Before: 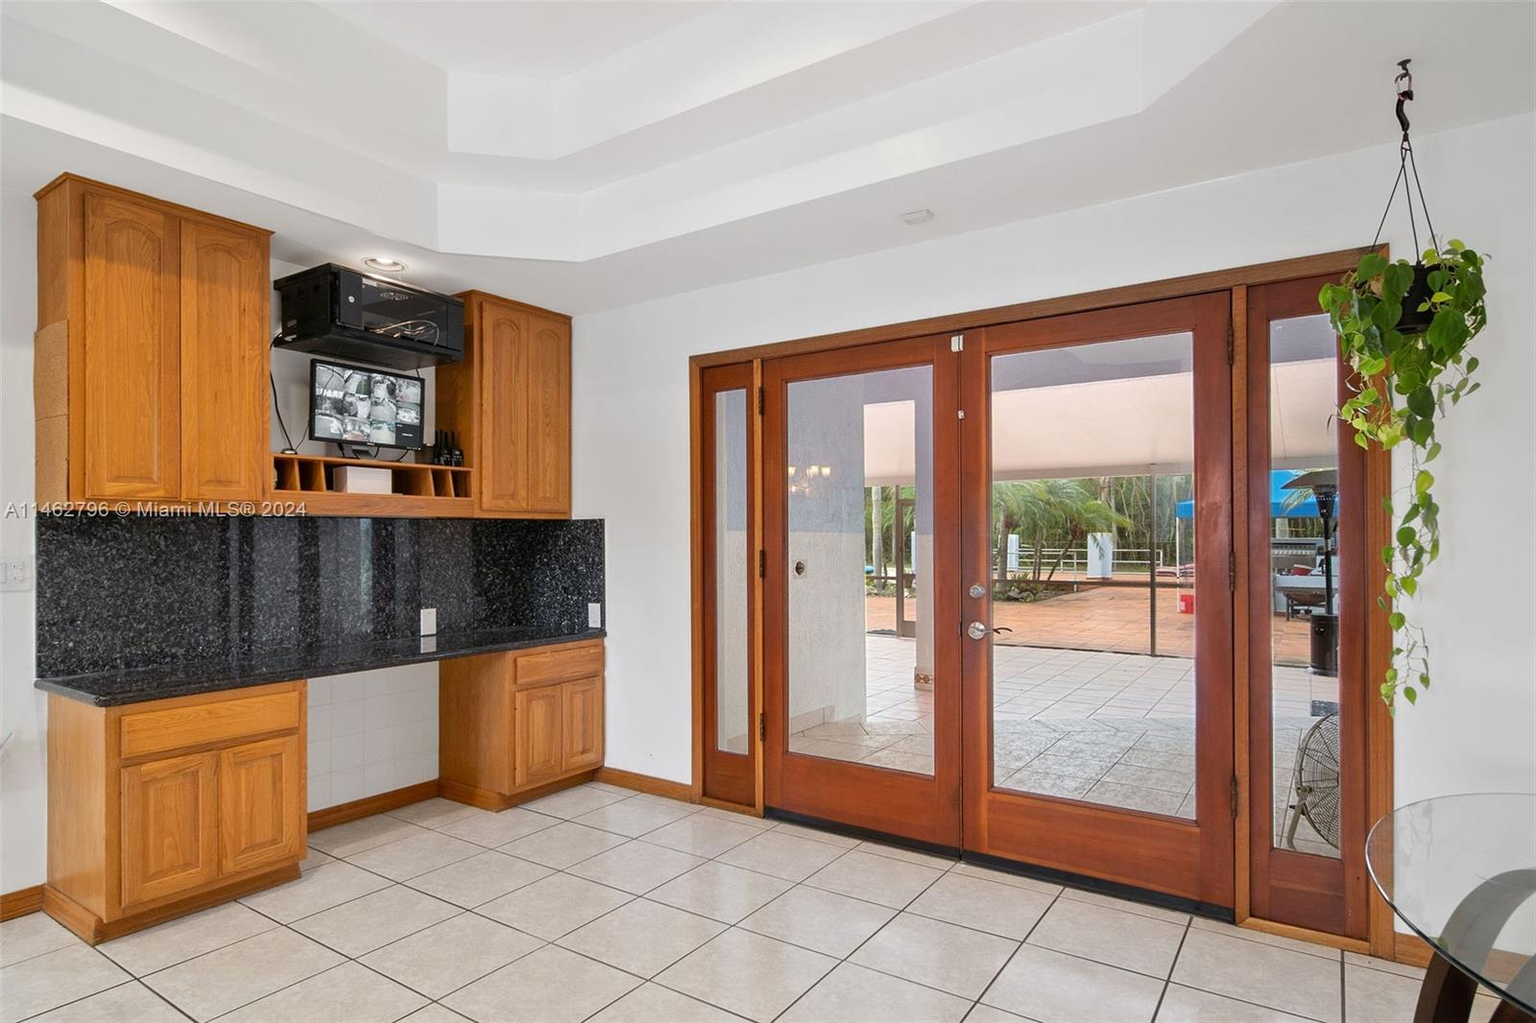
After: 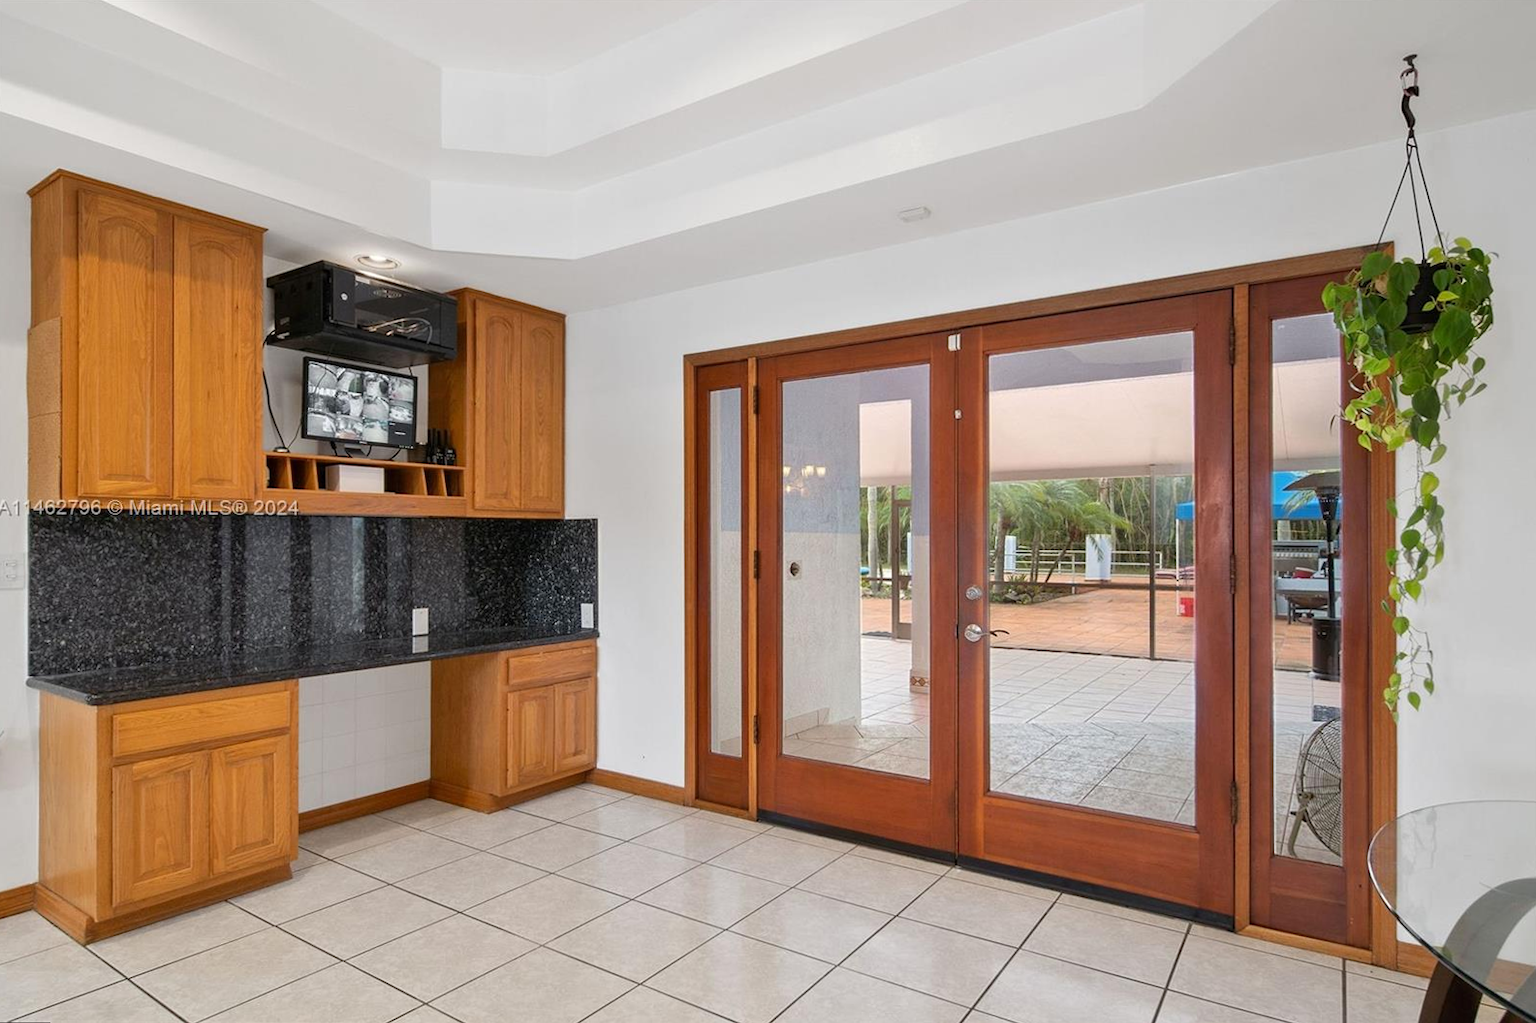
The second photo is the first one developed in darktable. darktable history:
crop and rotate: left 0.126%
rotate and perspective: rotation 0.192°, lens shift (horizontal) -0.015, crop left 0.005, crop right 0.996, crop top 0.006, crop bottom 0.99
